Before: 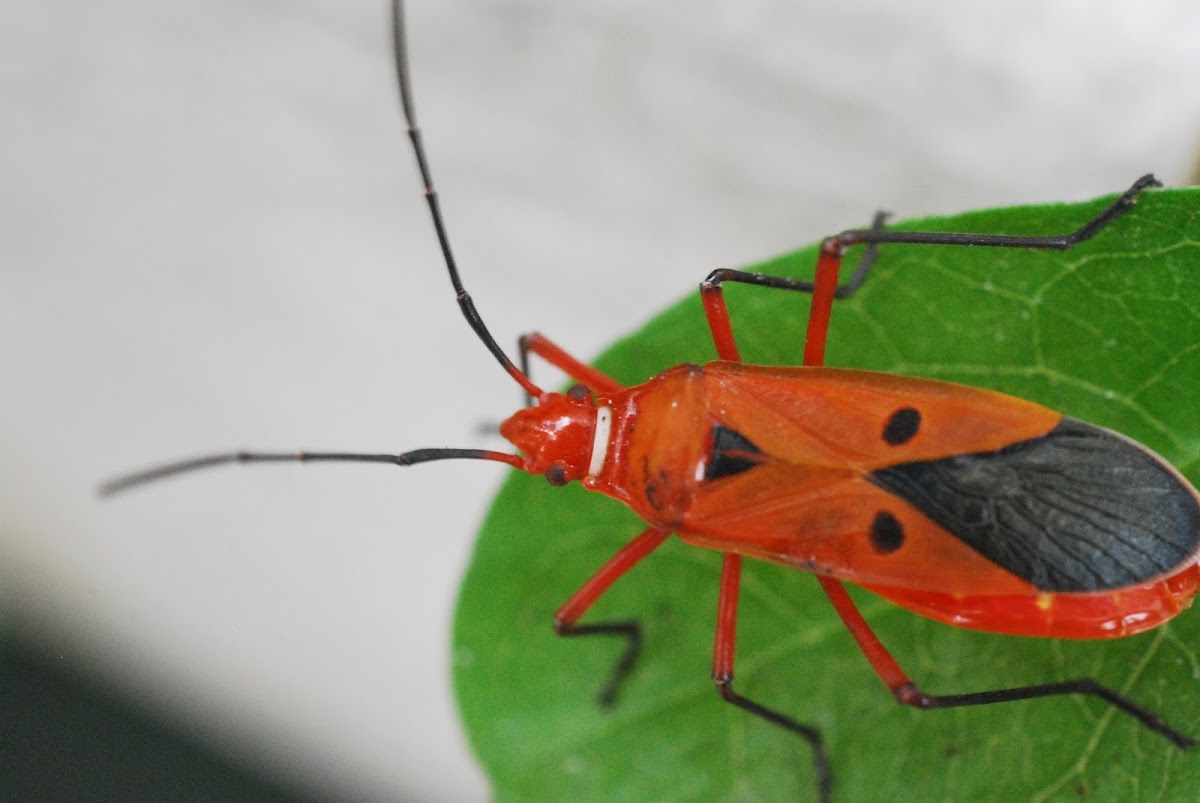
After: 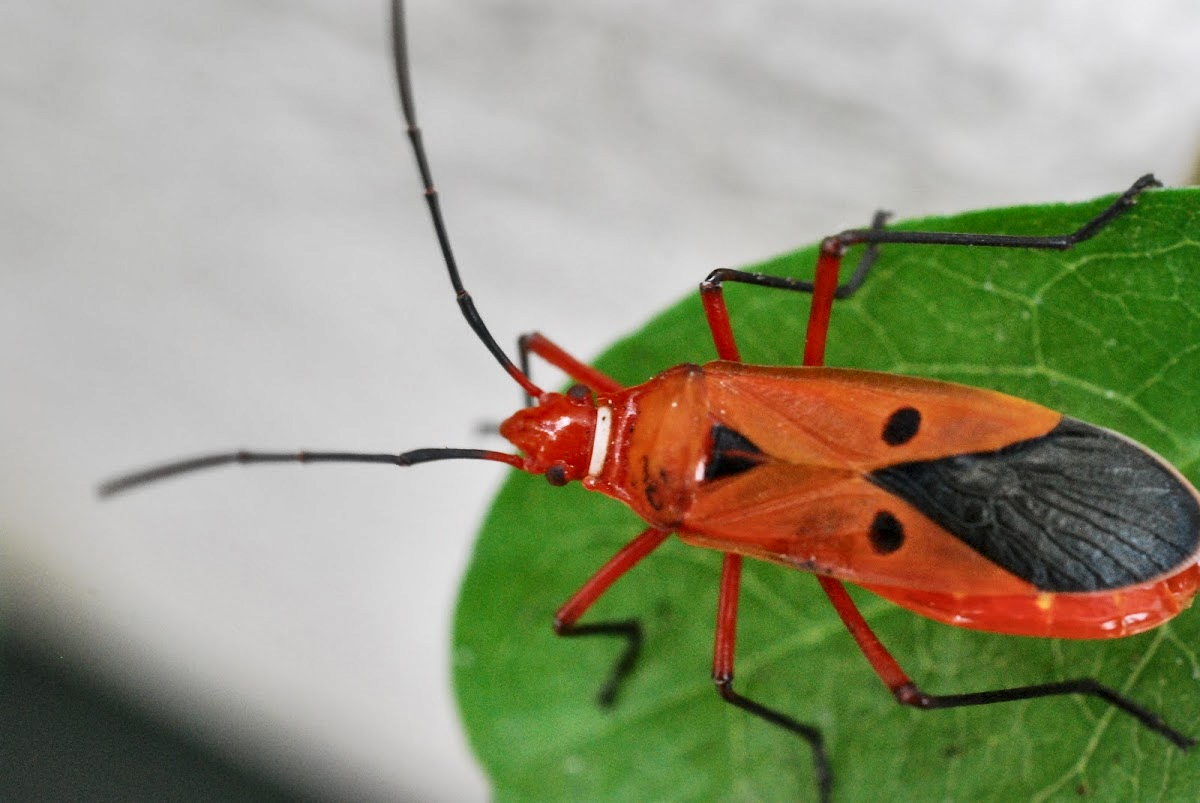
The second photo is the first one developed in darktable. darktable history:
local contrast: mode bilateral grid, contrast 24, coarseness 60, detail 151%, midtone range 0.2
shadows and highlights: shadows 36.31, highlights -27.34, highlights color adjustment 0.307%, soften with gaussian
